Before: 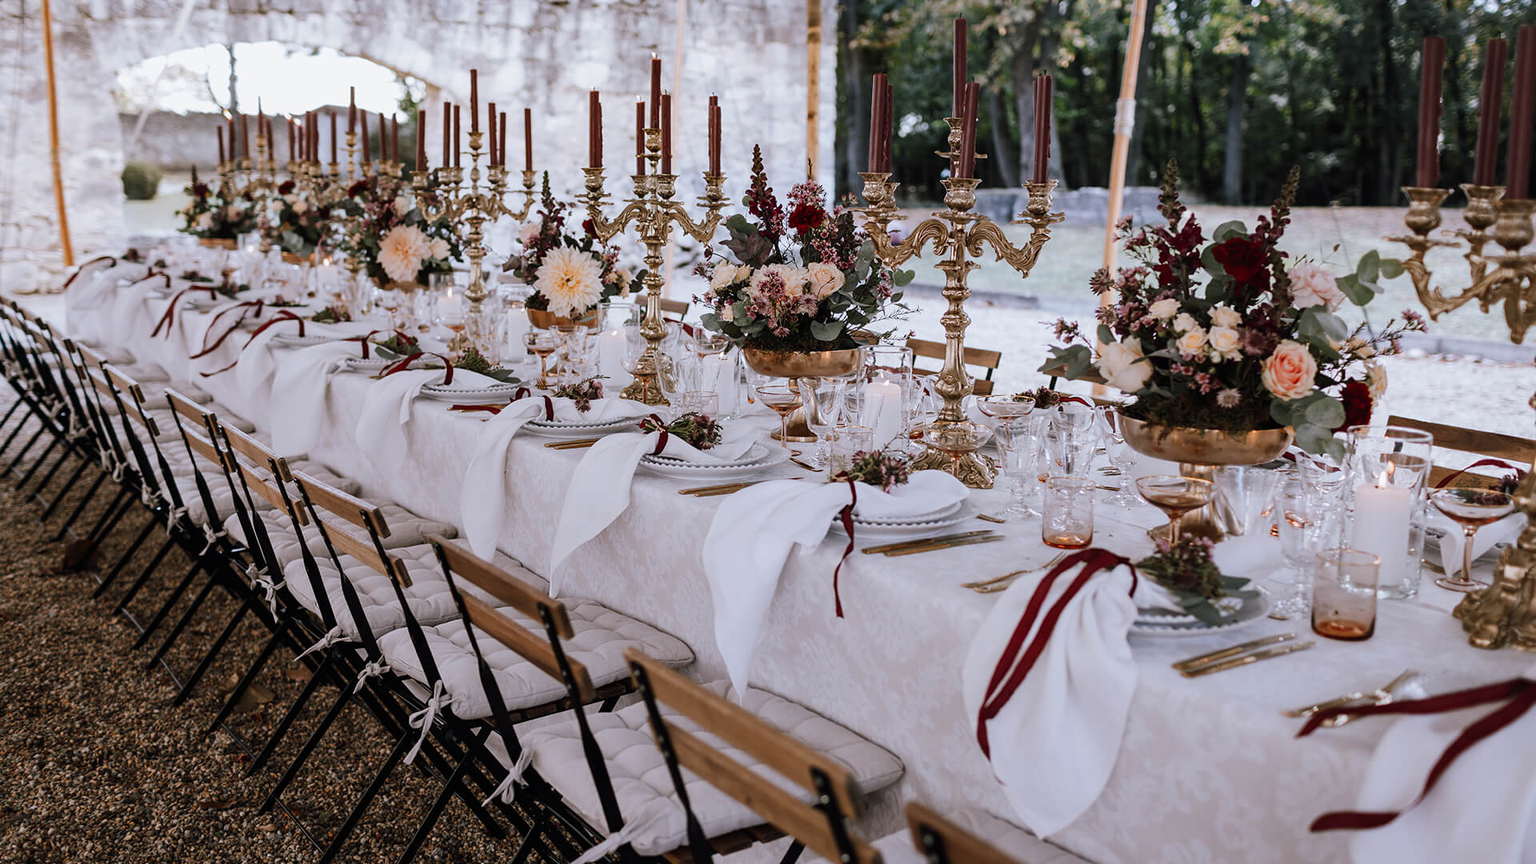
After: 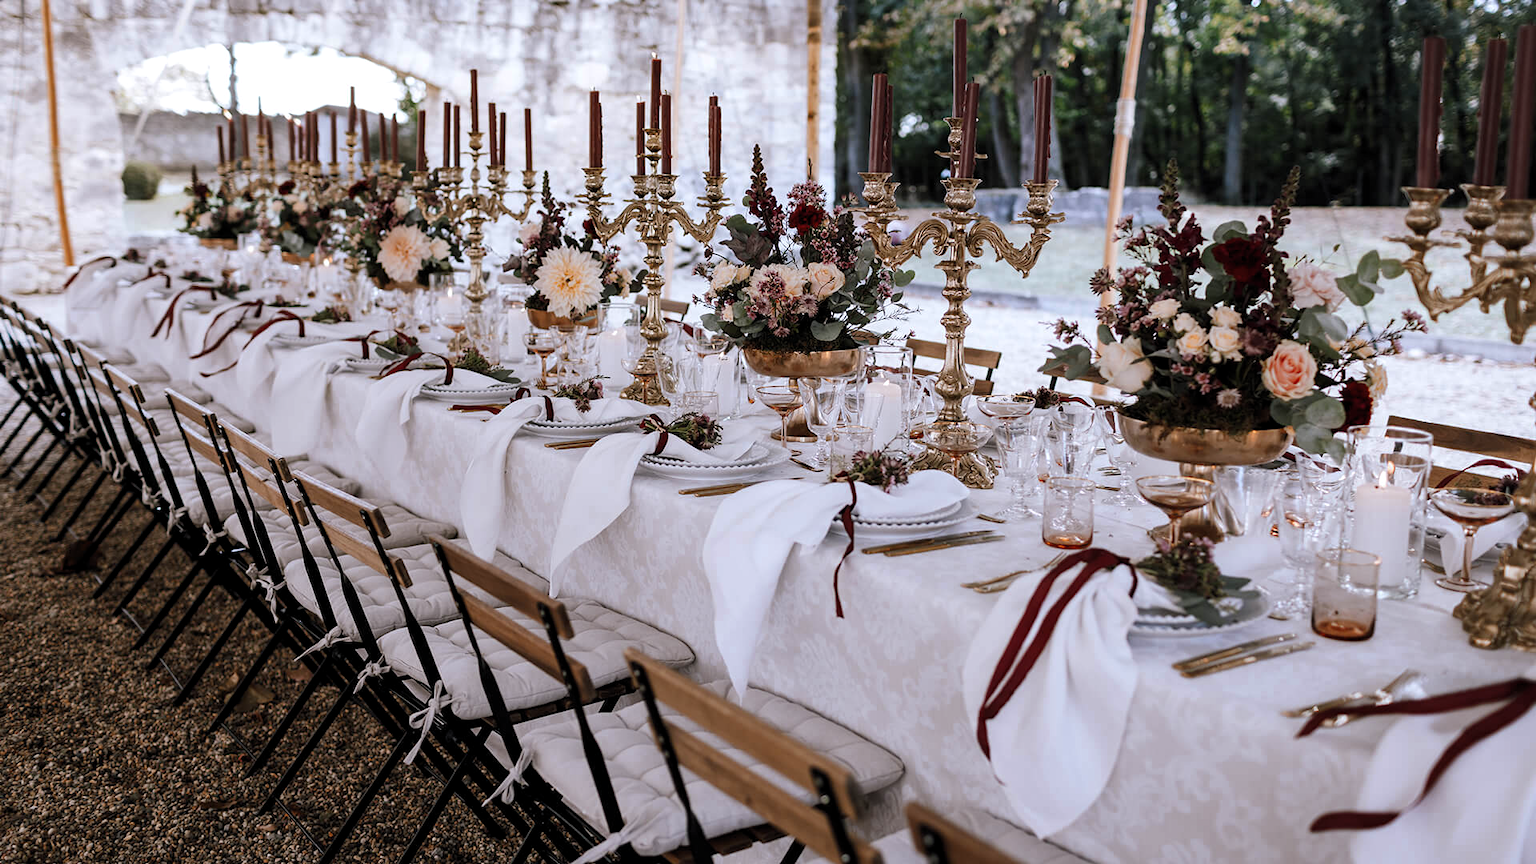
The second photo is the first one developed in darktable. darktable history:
color zones: curves: ch0 [(0.068, 0.464) (0.25, 0.5) (0.48, 0.508) (0.75, 0.536) (0.886, 0.476) (0.967, 0.456)]; ch1 [(0.066, 0.456) (0.25, 0.5) (0.616, 0.508) (0.746, 0.56) (0.934, 0.444)], mix 25.54%
levels: levels [0.016, 0.484, 0.953]
